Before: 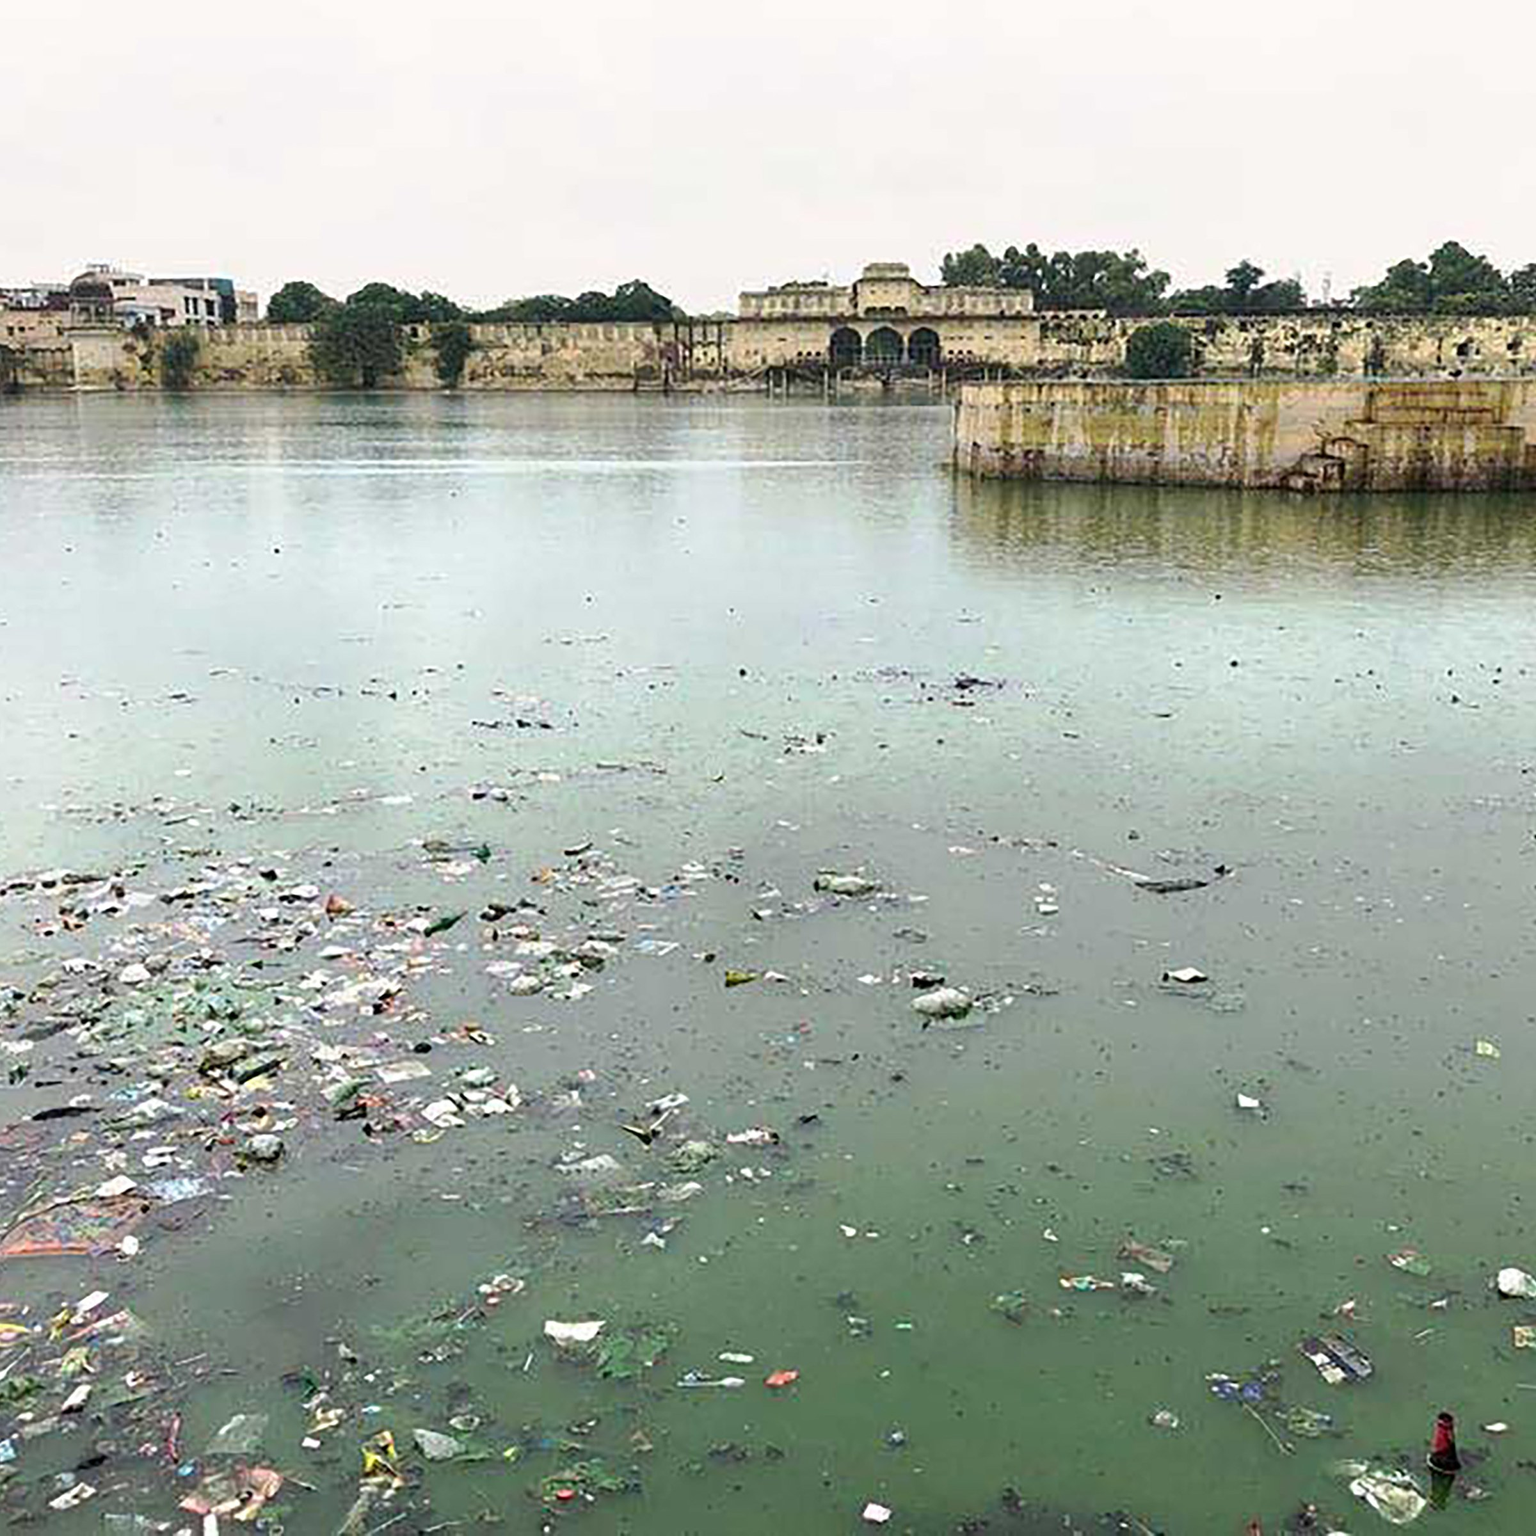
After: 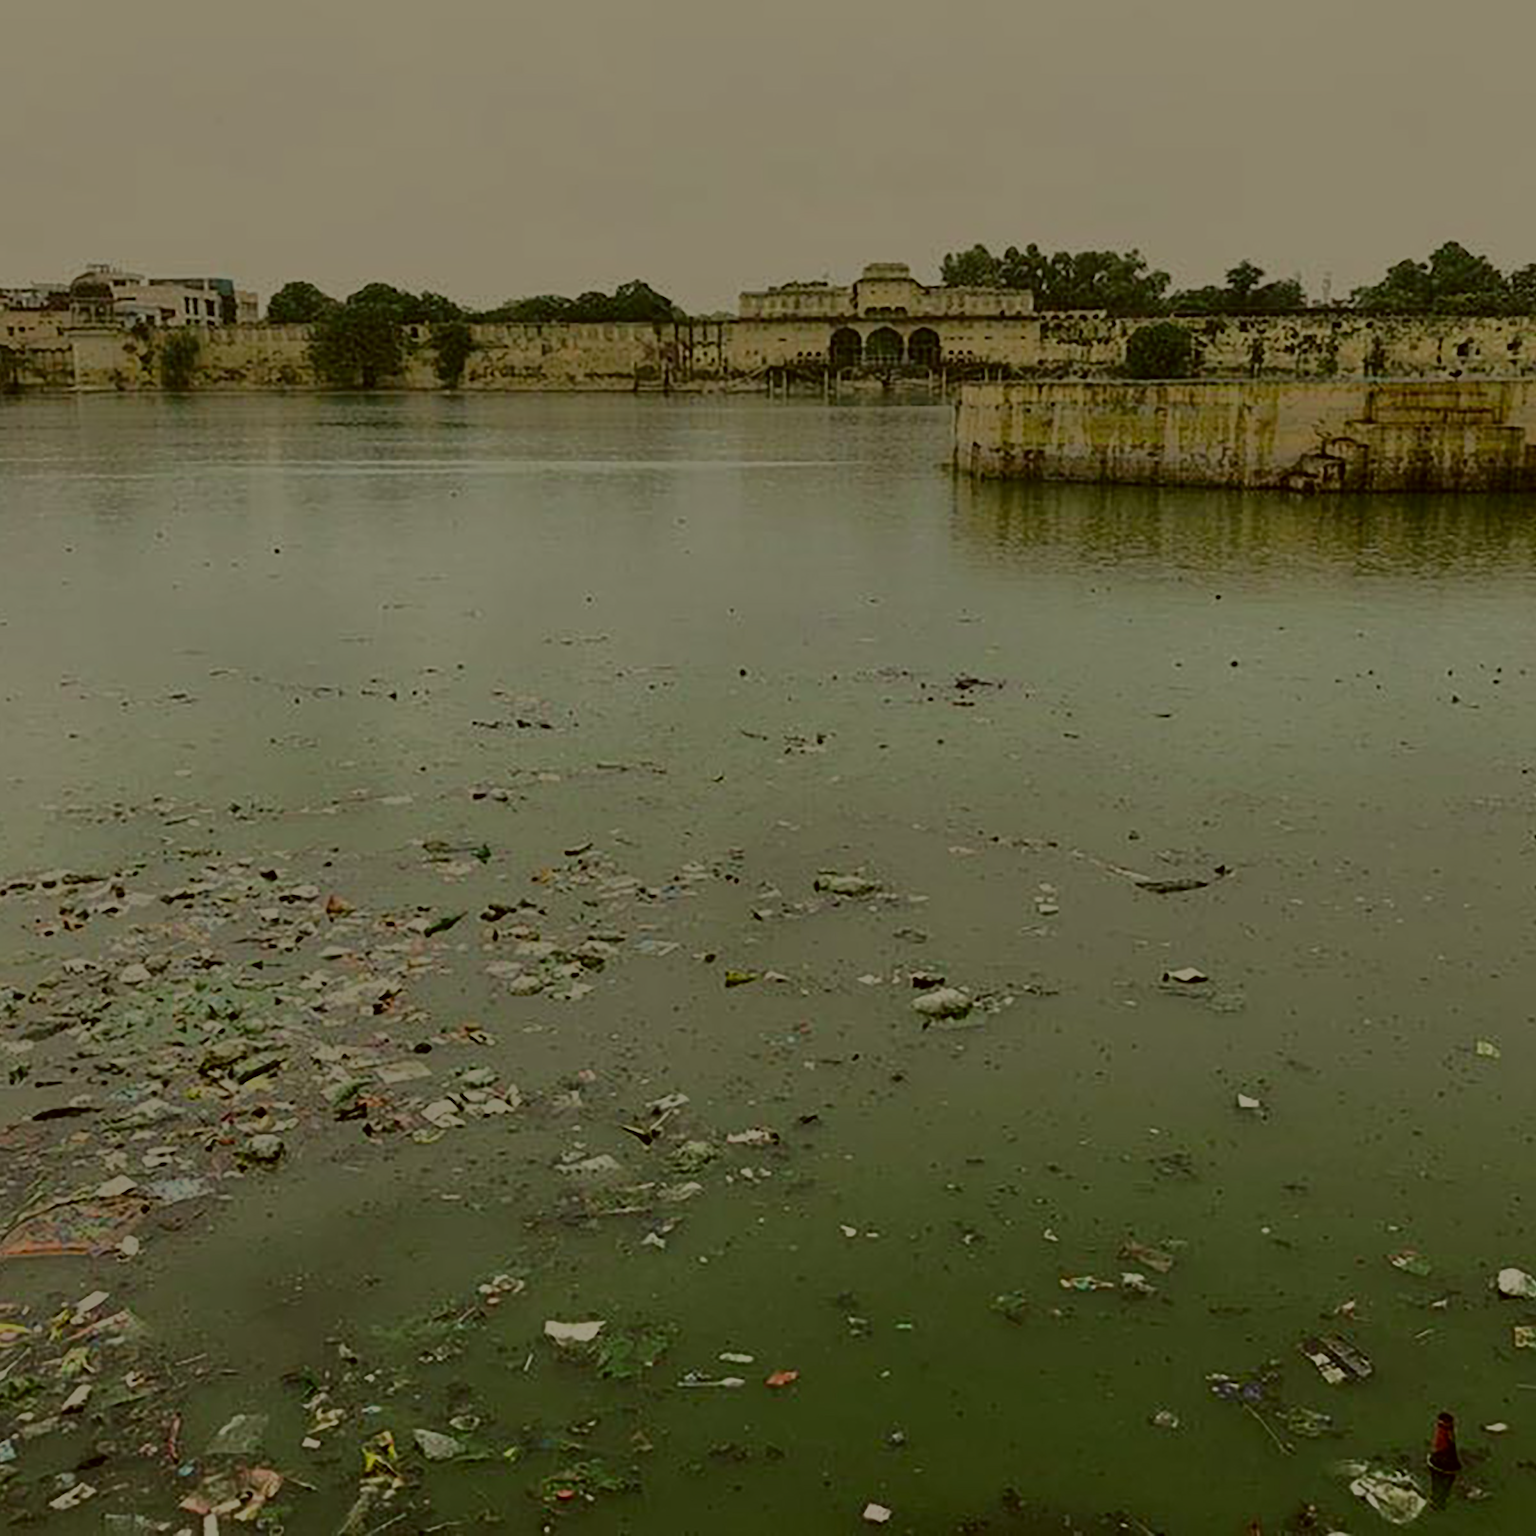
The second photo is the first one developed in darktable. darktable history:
color correction: highlights a* -1.37, highlights b* 10.1, shadows a* 0.546, shadows b* 18.78
tone equalizer: -8 EV -1.98 EV, -7 EV -2 EV, -6 EV -1.96 EV, -5 EV -1.99 EV, -4 EV -1.97 EV, -3 EV -2 EV, -2 EV -1.99 EV, -1 EV -1.61 EV, +0 EV -1.99 EV, smoothing diameter 24.87%, edges refinement/feathering 7.48, preserve details guided filter
